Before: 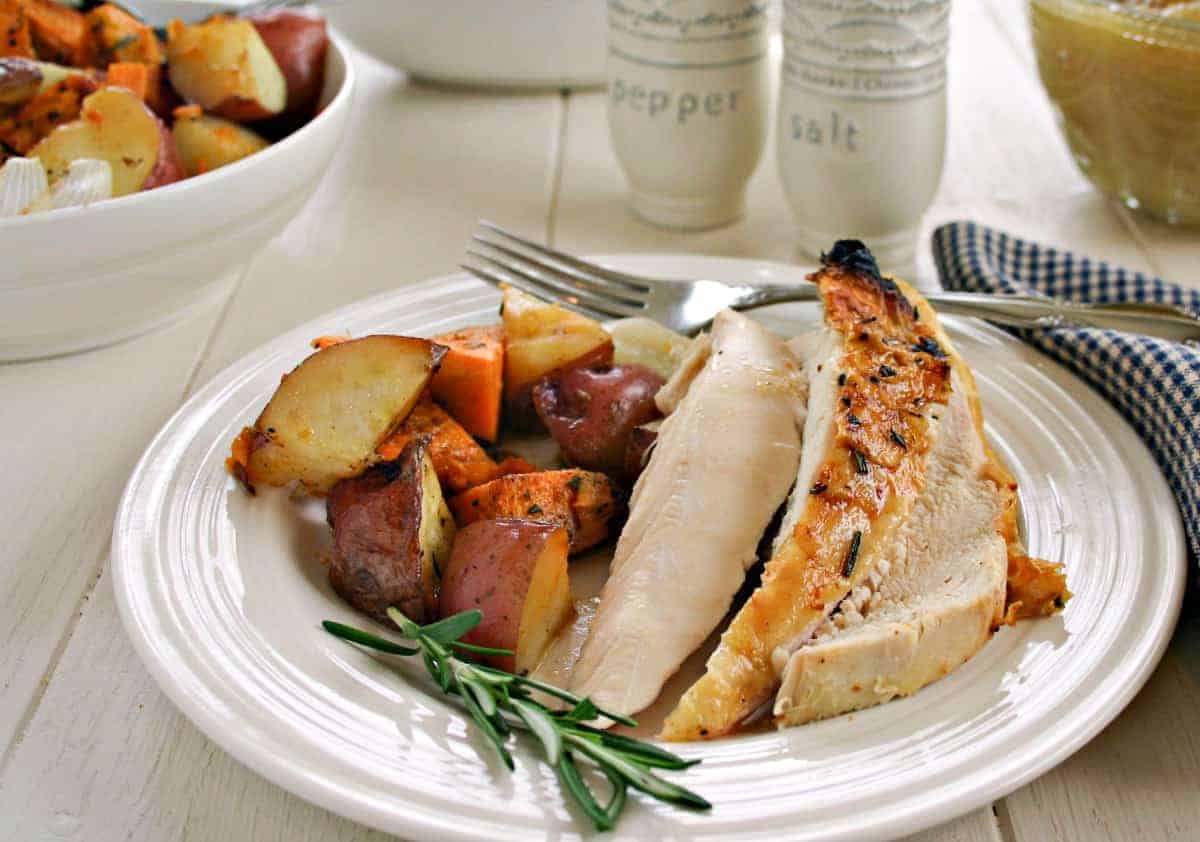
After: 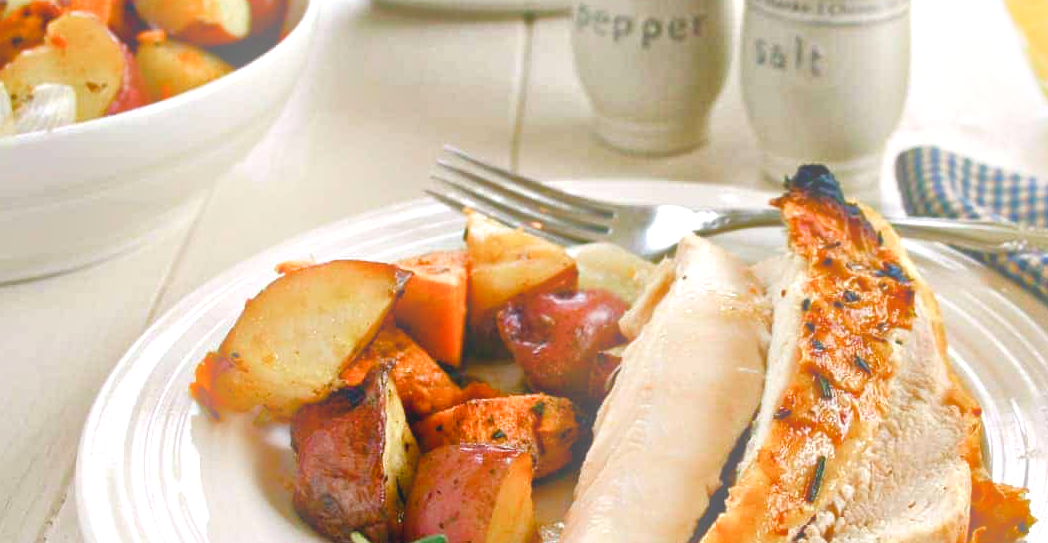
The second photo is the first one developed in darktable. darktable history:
color balance rgb: perceptual saturation grading › global saturation 20%, perceptual saturation grading › highlights -50%, perceptual saturation grading › shadows 30%, perceptual brilliance grading › global brilliance 10%, perceptual brilliance grading › shadows 15%
crop: left 3.015%, top 8.969%, right 9.647%, bottom 26.457%
bloom: on, module defaults
shadows and highlights: radius 100.41, shadows 50.55, highlights -64.36, highlights color adjustment 49.82%, soften with gaussian
